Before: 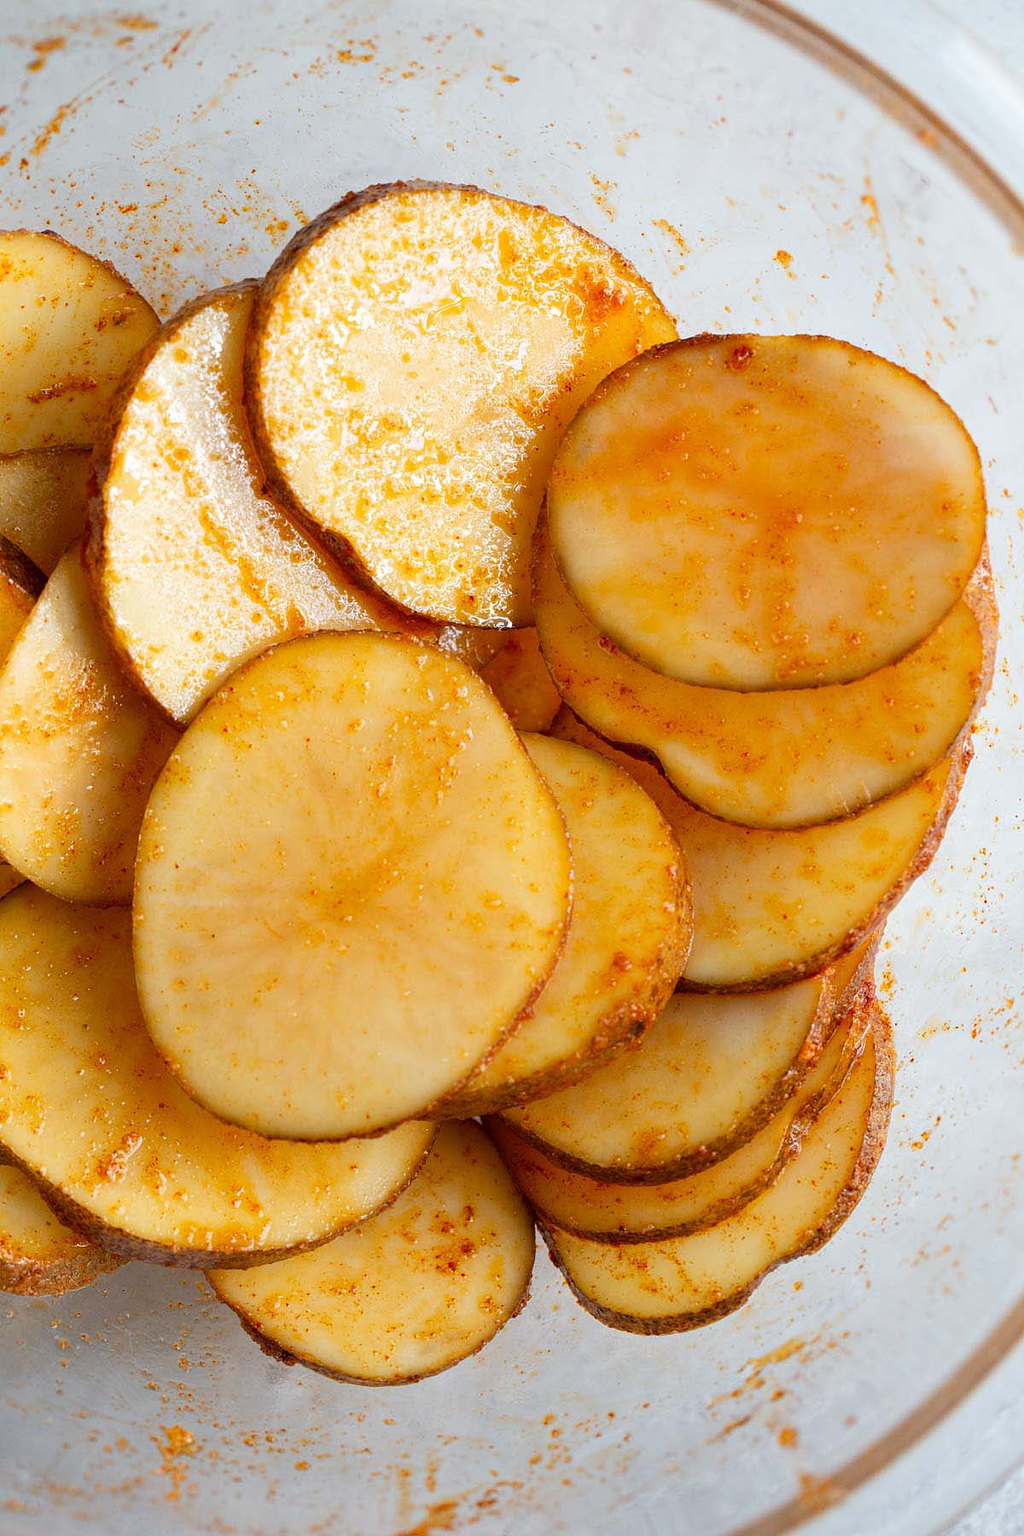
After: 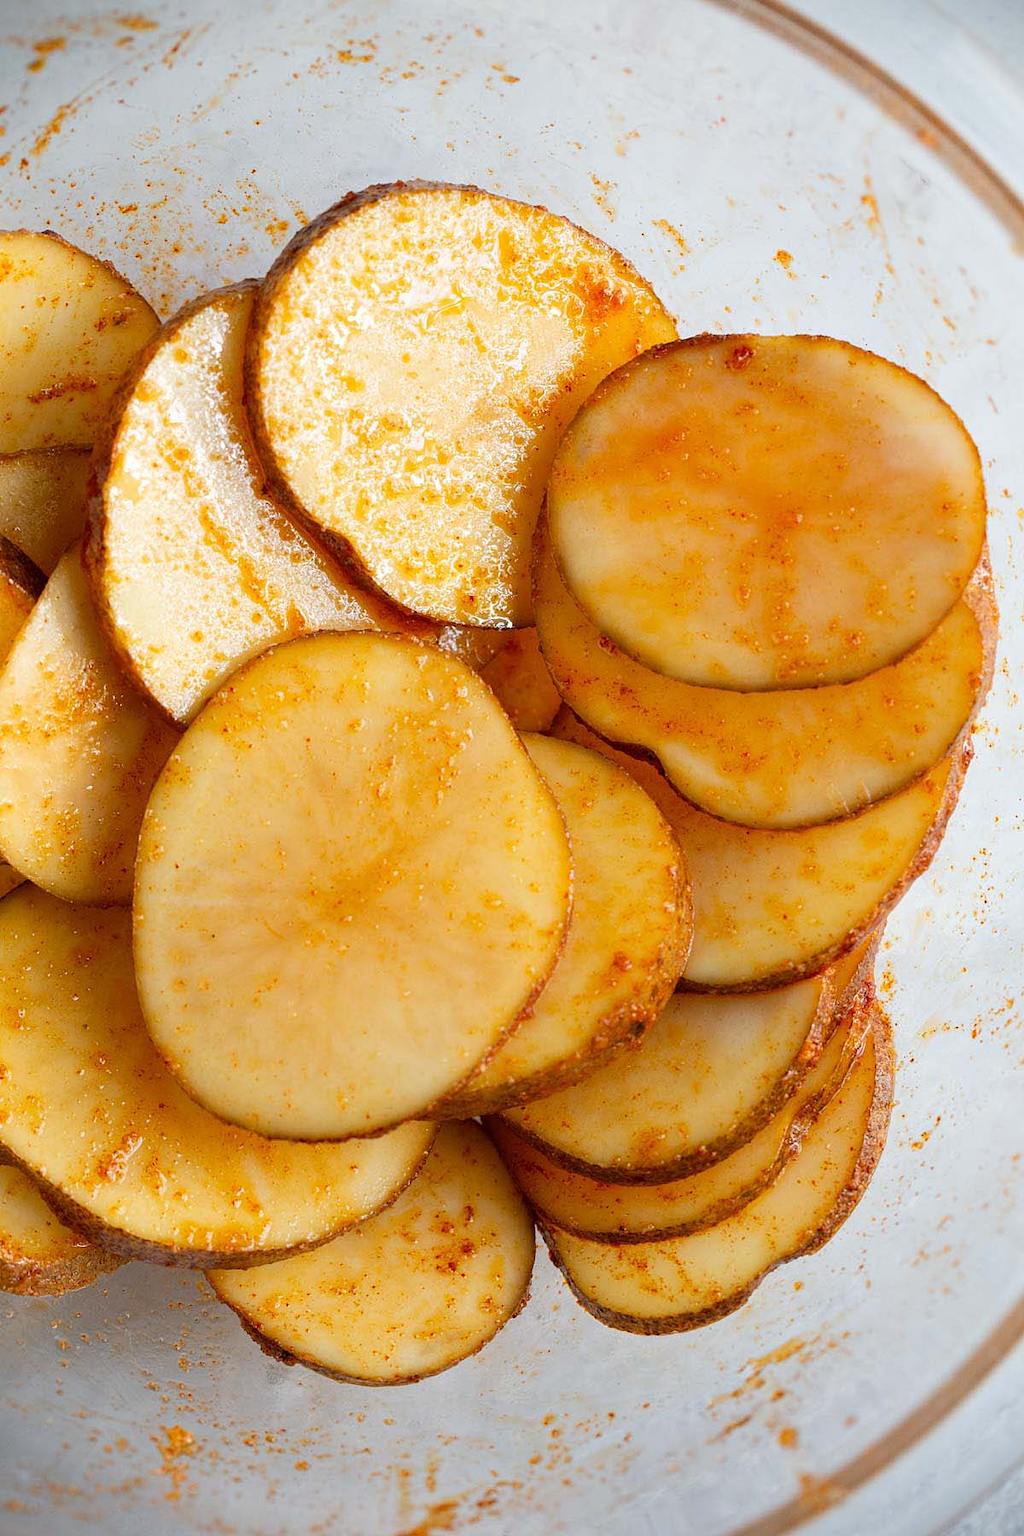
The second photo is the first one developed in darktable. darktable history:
vignetting: fall-off start 100.59%, brightness -0.988, saturation 0.489
